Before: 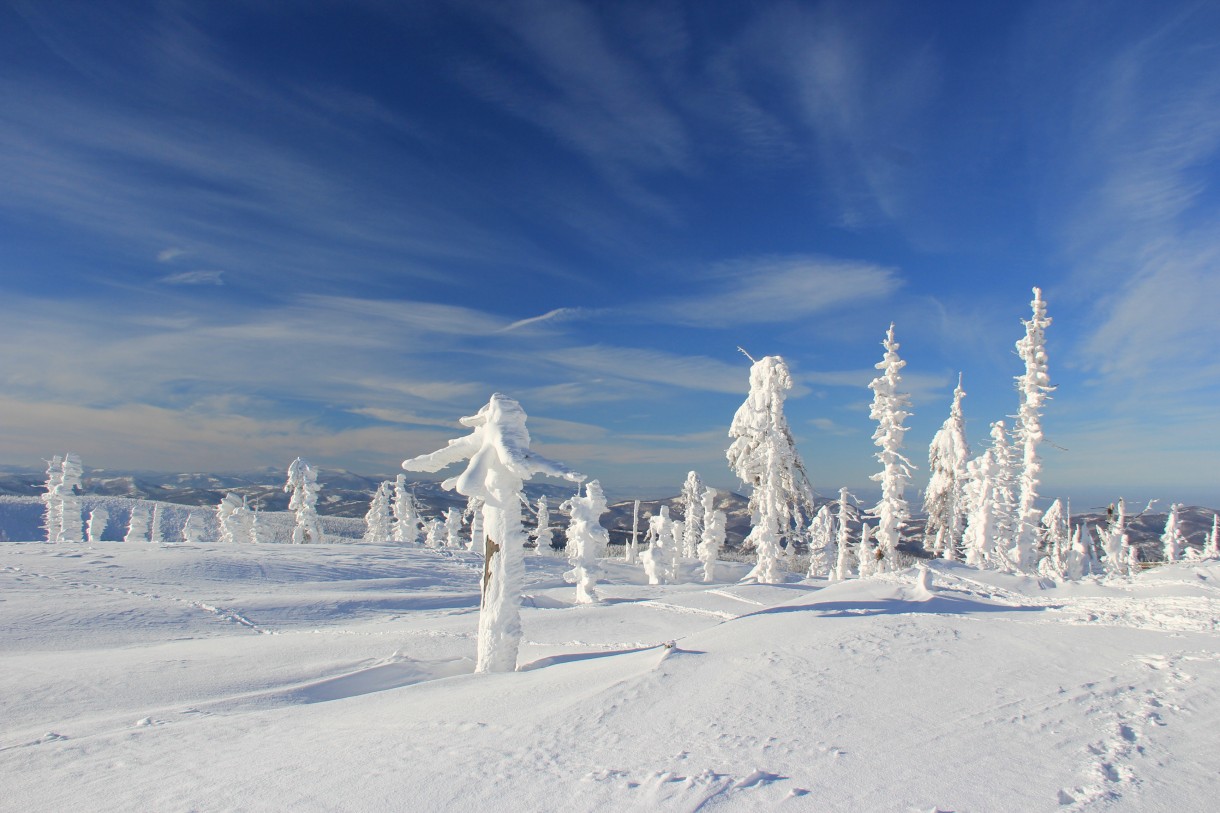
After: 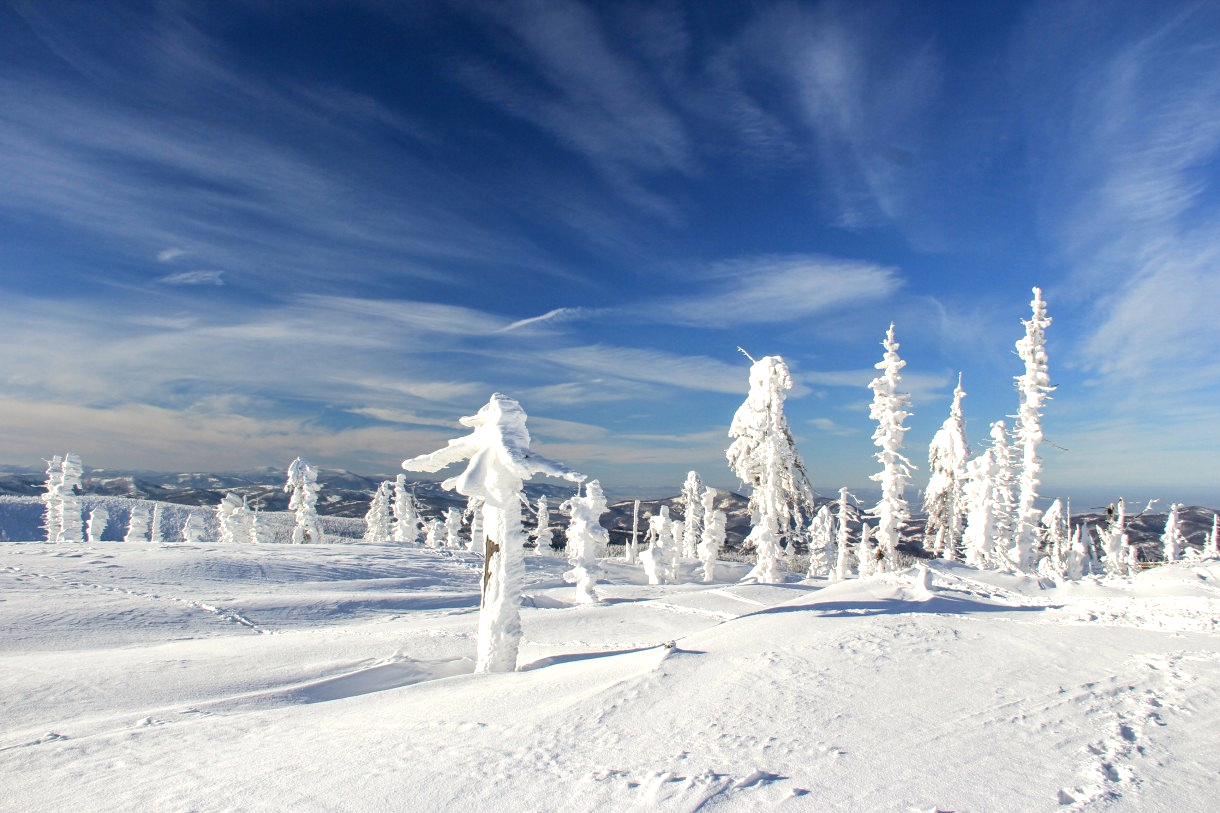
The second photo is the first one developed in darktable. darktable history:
local contrast: detail 144%
white balance: red 1.009, blue 0.985
tone equalizer: -8 EV -0.417 EV, -7 EV -0.389 EV, -6 EV -0.333 EV, -5 EV -0.222 EV, -3 EV 0.222 EV, -2 EV 0.333 EV, -1 EV 0.389 EV, +0 EV 0.417 EV, edges refinement/feathering 500, mask exposure compensation -1.57 EV, preserve details no
